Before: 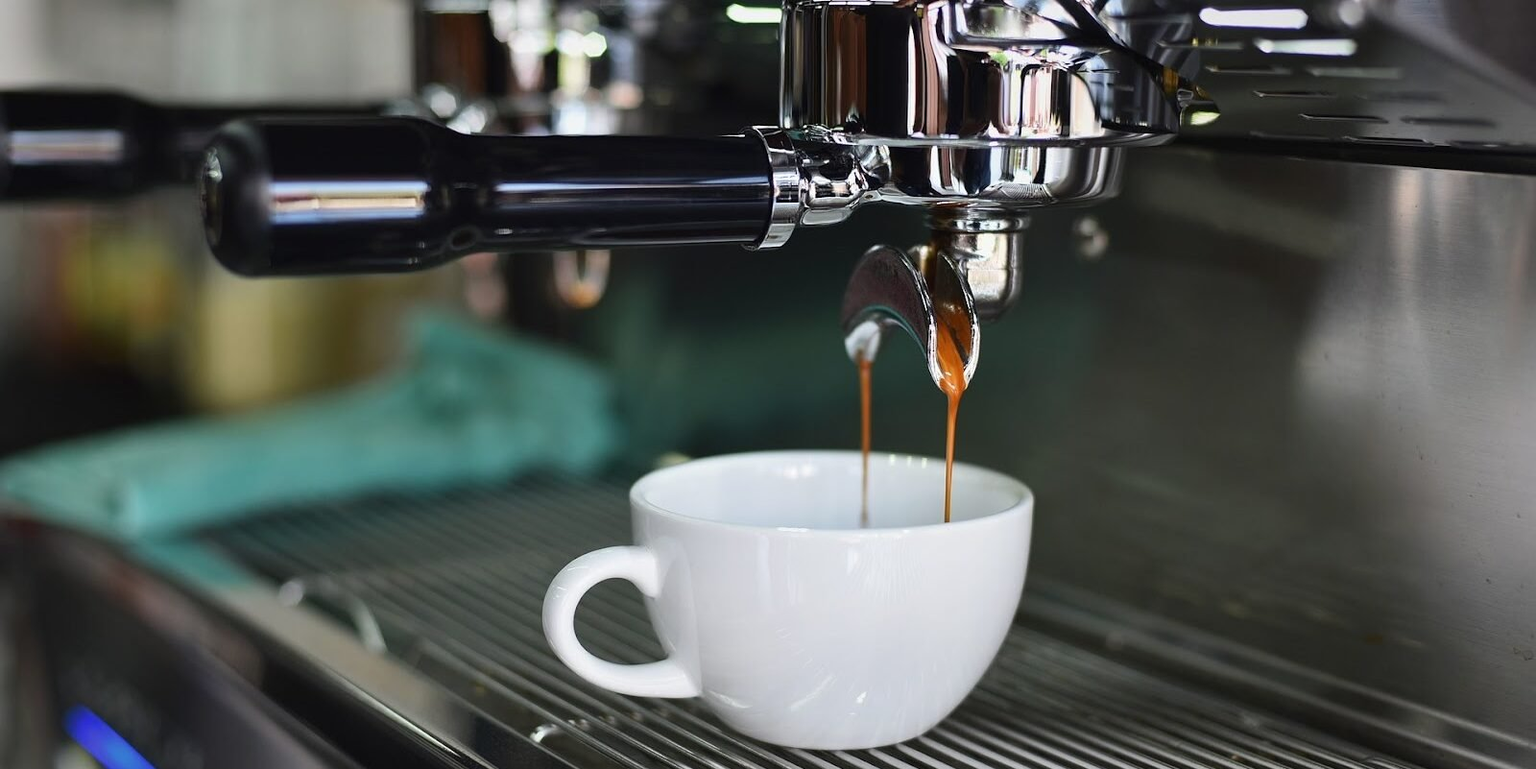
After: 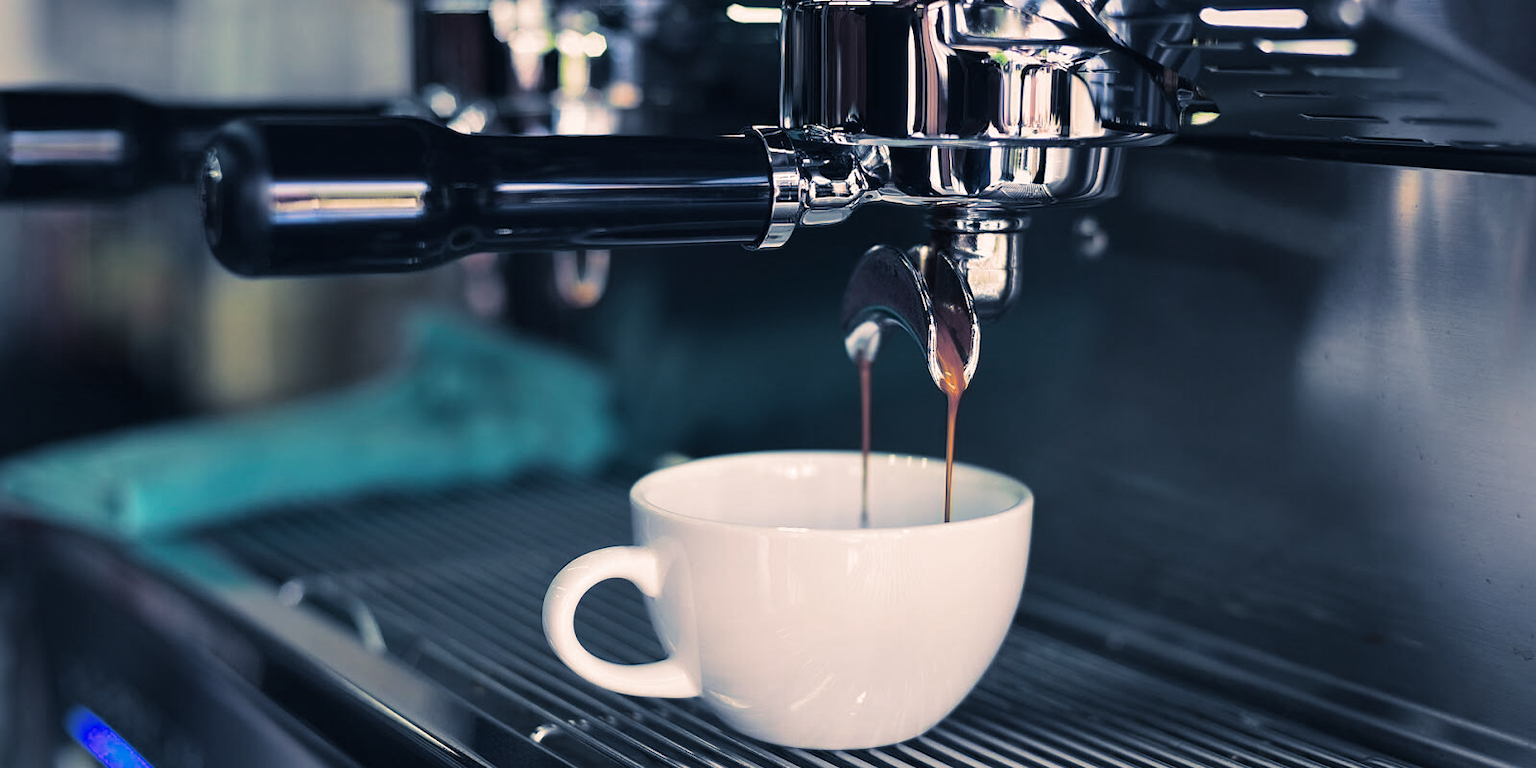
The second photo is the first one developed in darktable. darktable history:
split-toning: shadows › hue 226.8°, shadows › saturation 0.56, highlights › hue 28.8°, balance -40, compress 0%
color balance rgb: linear chroma grading › global chroma 15%, perceptual saturation grading › global saturation 30%
